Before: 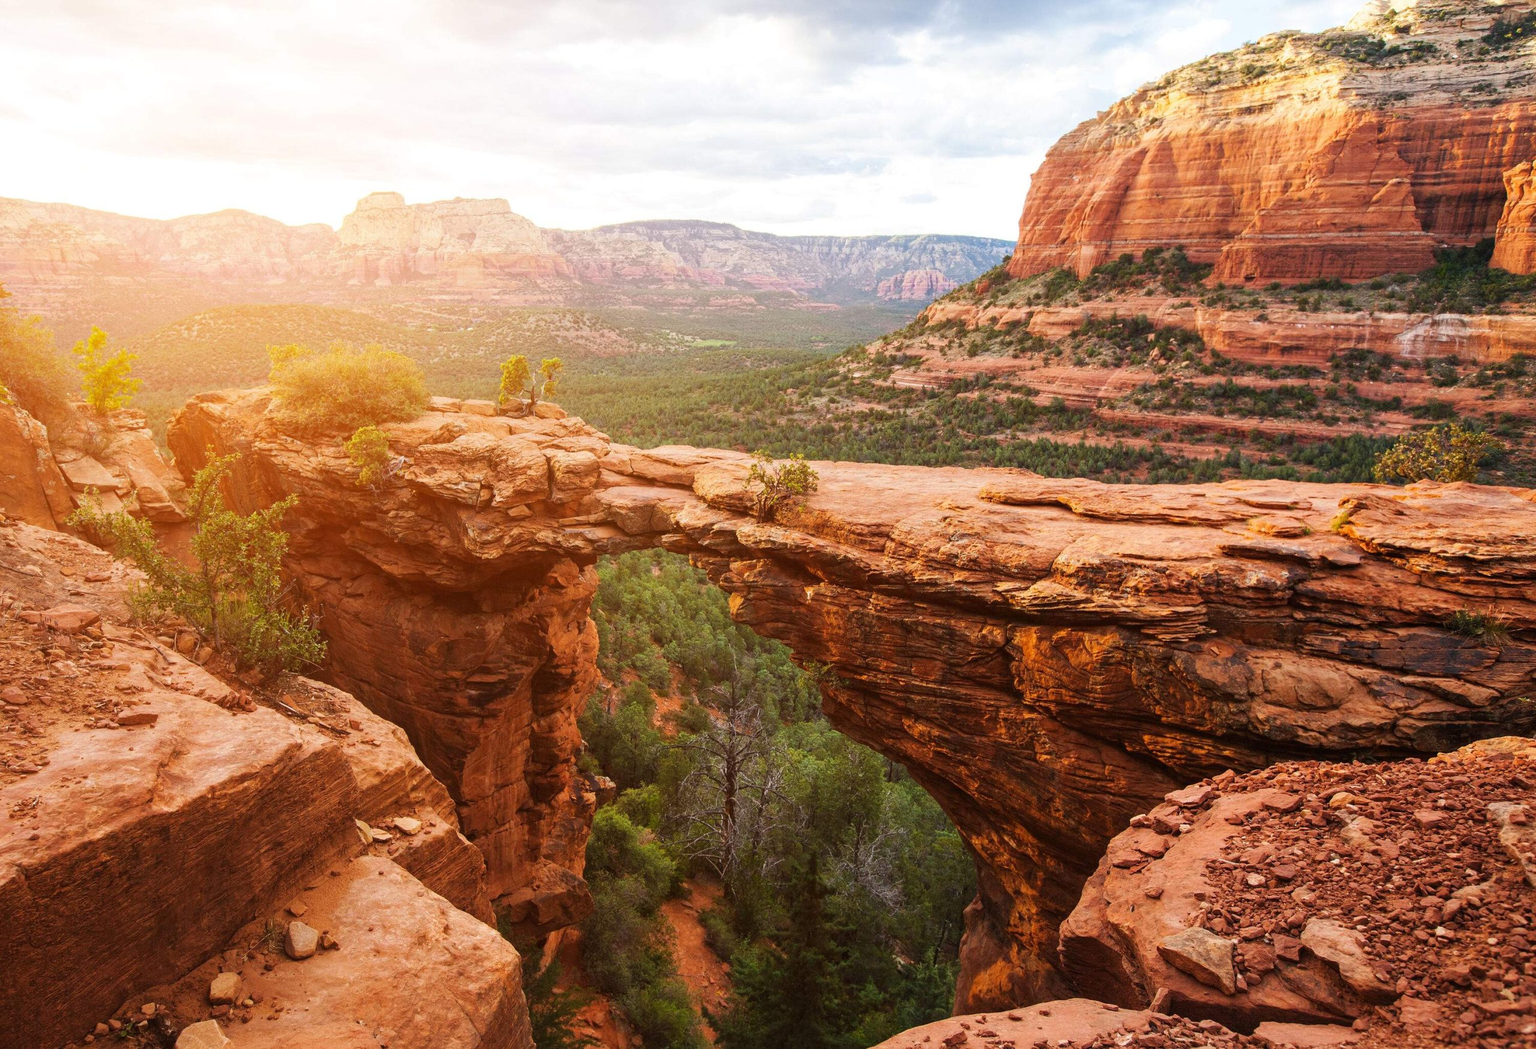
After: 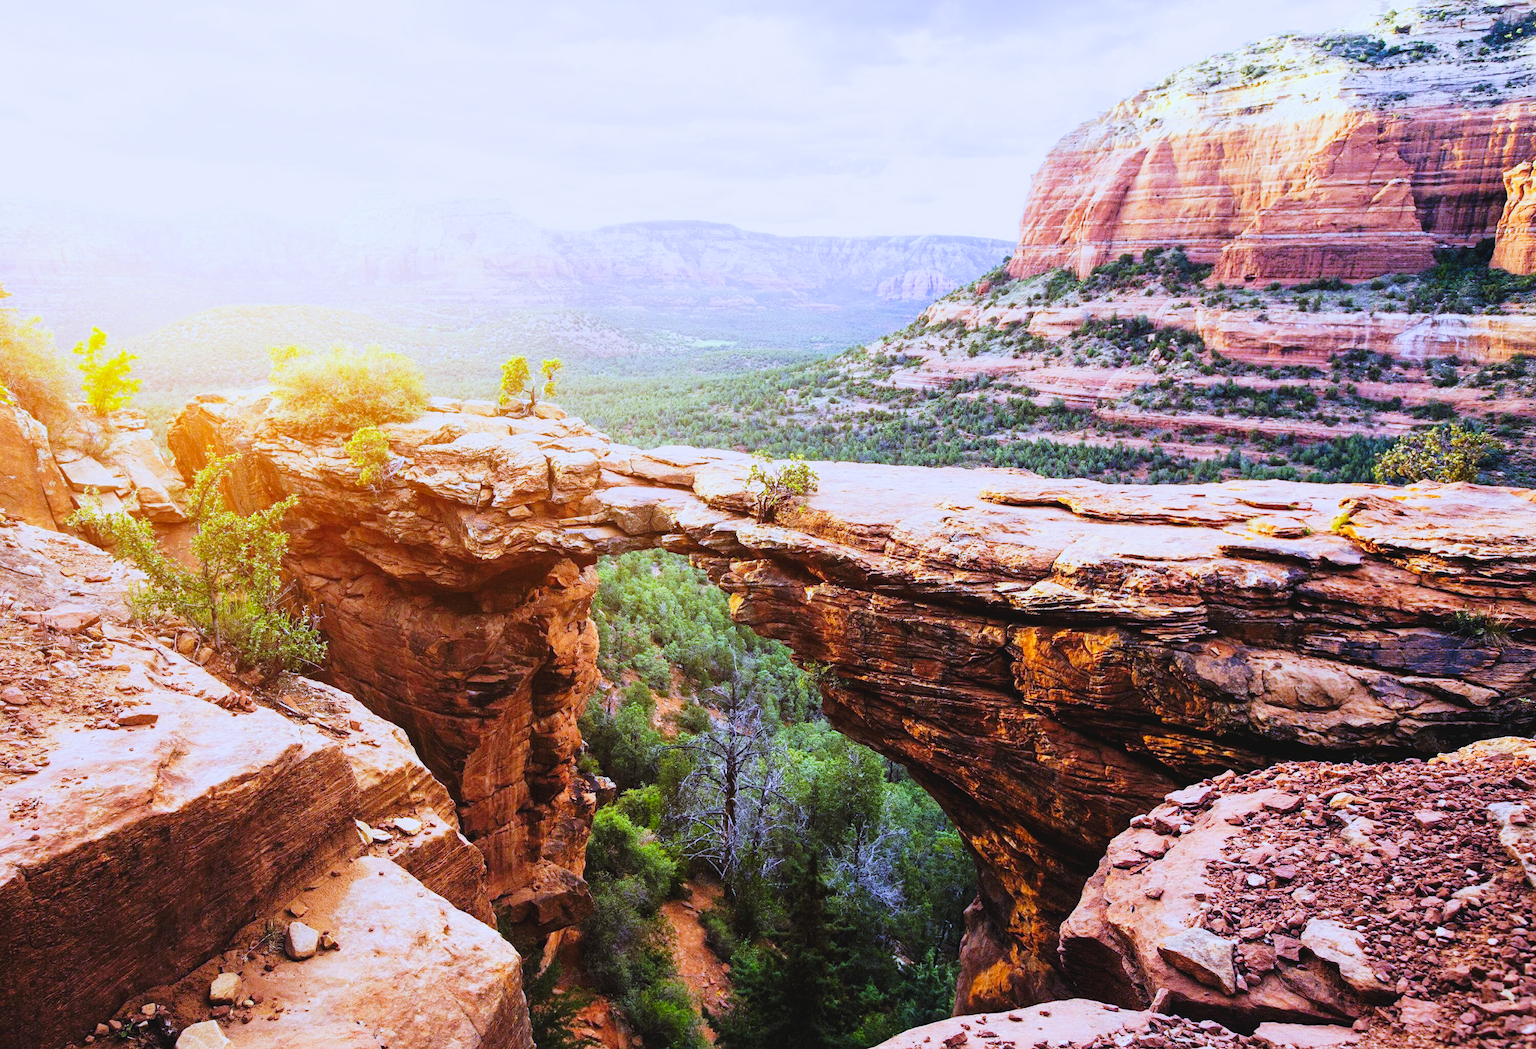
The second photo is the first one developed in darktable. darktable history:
filmic rgb: black relative exposure -7.65 EV, white relative exposure 4.56 EV, hardness 3.61
exposure: exposure 1 EV, compensate highlight preservation false
tone curve: curves: ch0 [(0, 0) (0.003, 0.047) (0.011, 0.047) (0.025, 0.049) (0.044, 0.051) (0.069, 0.055) (0.1, 0.066) (0.136, 0.089) (0.177, 0.12) (0.224, 0.155) (0.277, 0.205) (0.335, 0.281) (0.399, 0.37) (0.468, 0.47) (0.543, 0.574) (0.623, 0.687) (0.709, 0.801) (0.801, 0.89) (0.898, 0.963) (1, 1)], preserve colors none
white balance: red 0.766, blue 1.537
